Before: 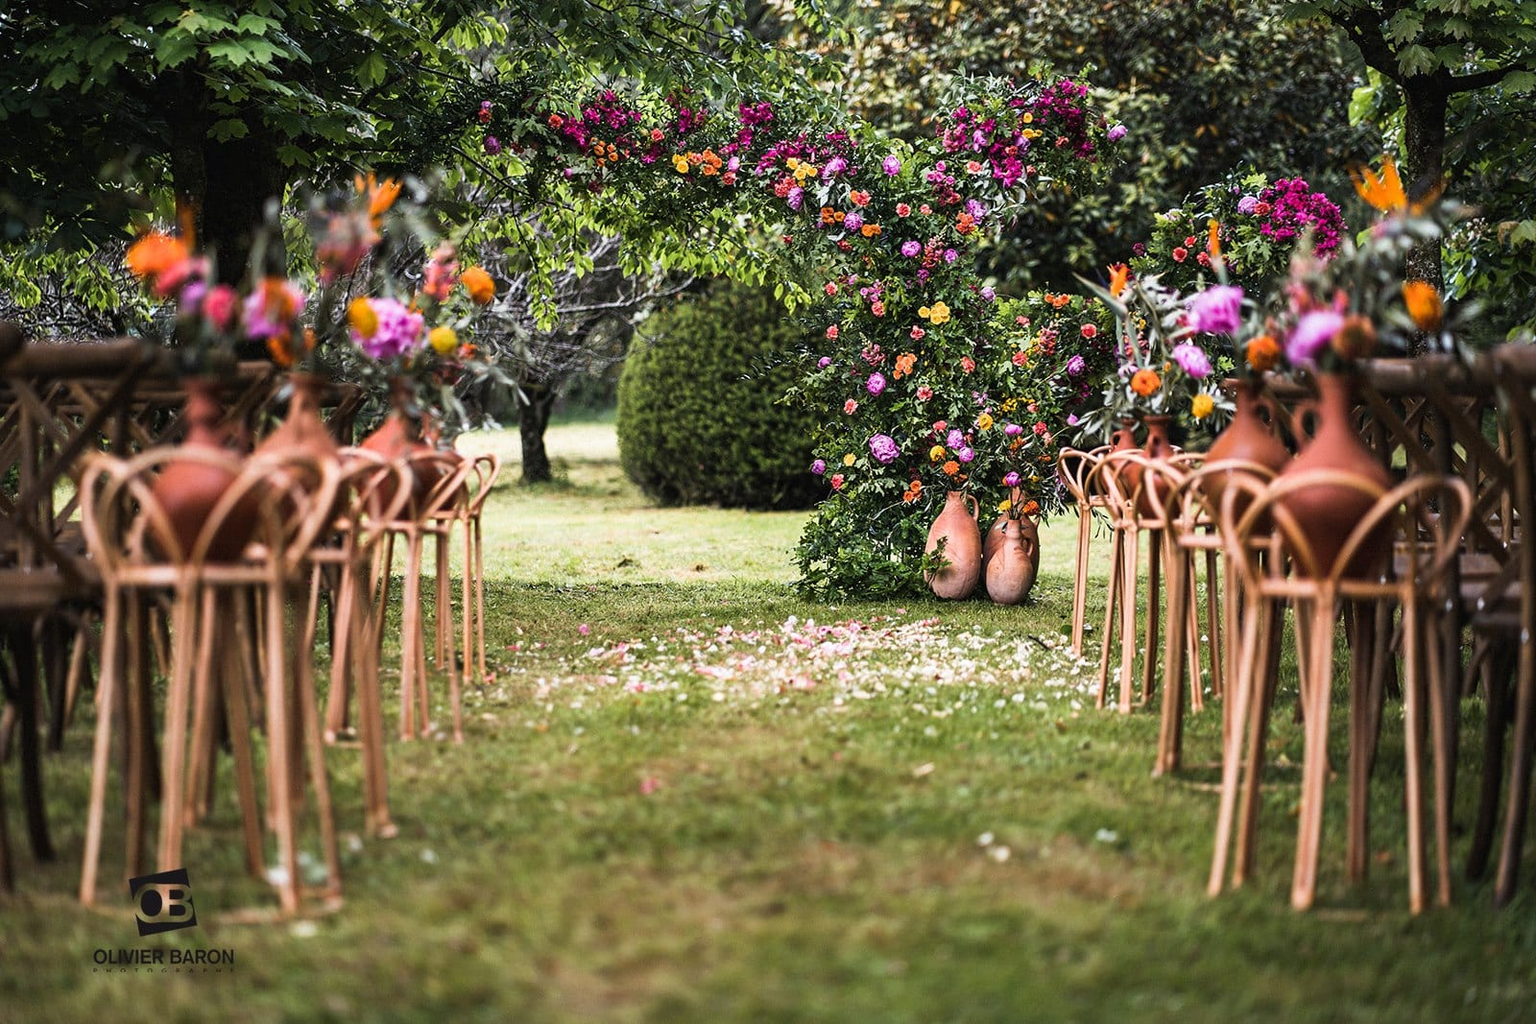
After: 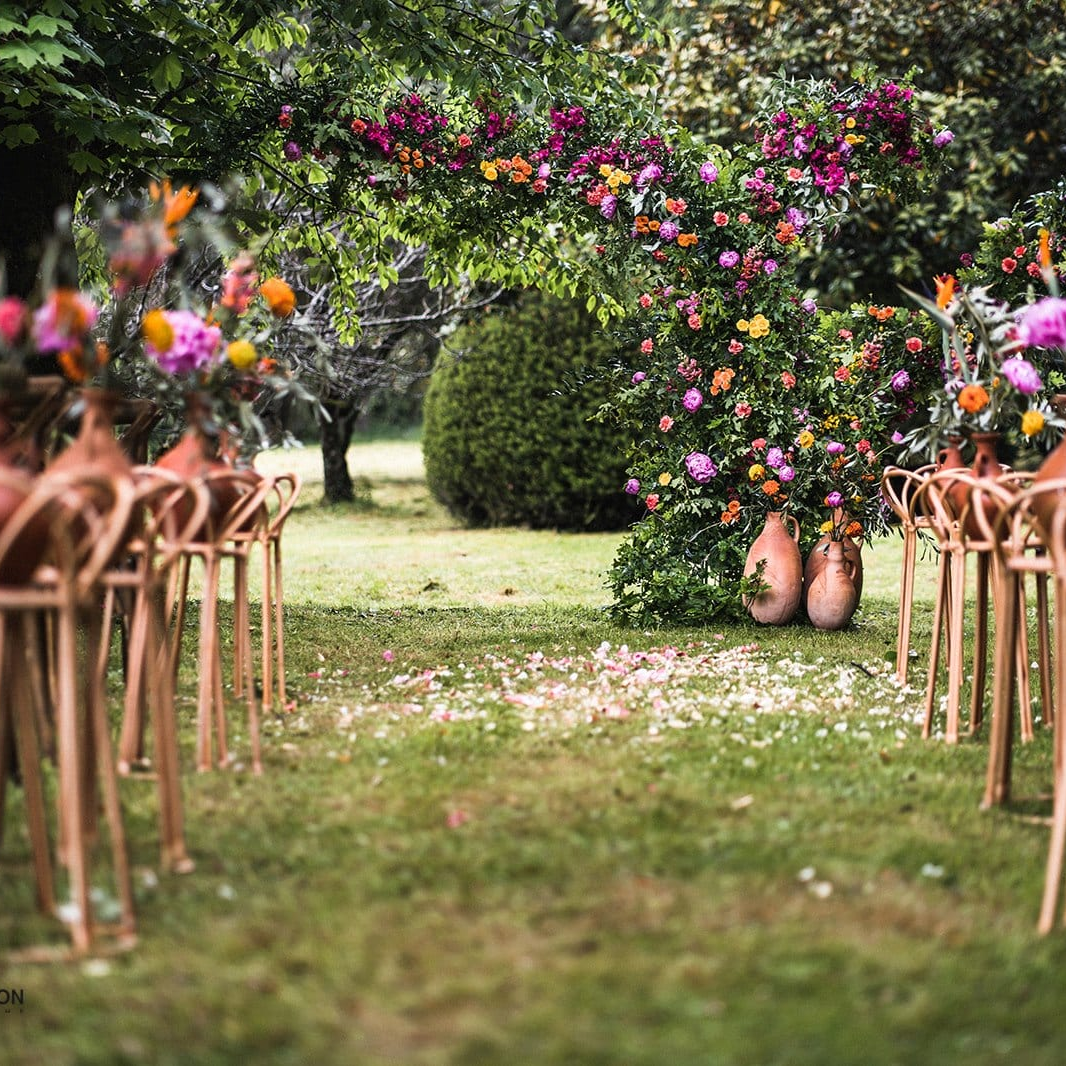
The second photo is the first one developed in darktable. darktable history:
crop and rotate: left 13.765%, right 19.557%
tone equalizer: on, module defaults
